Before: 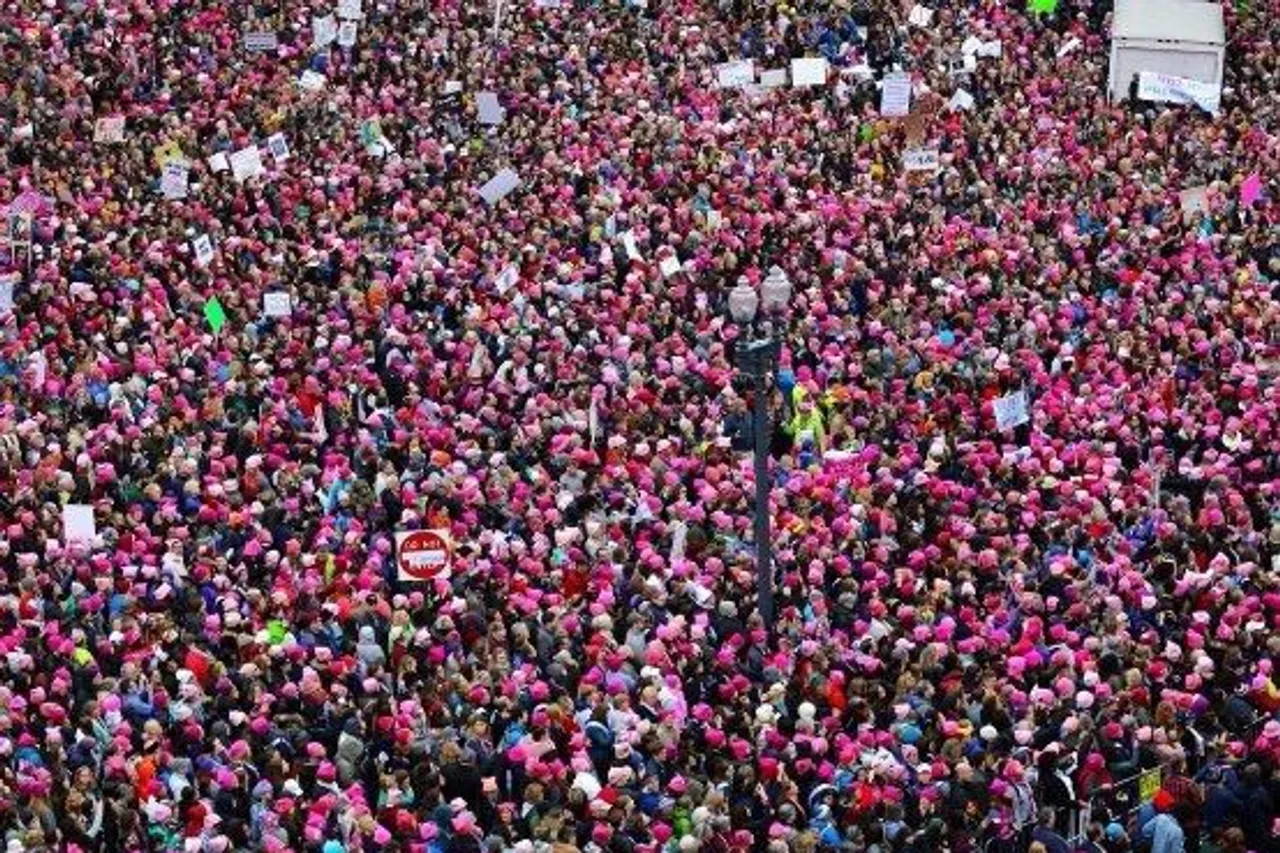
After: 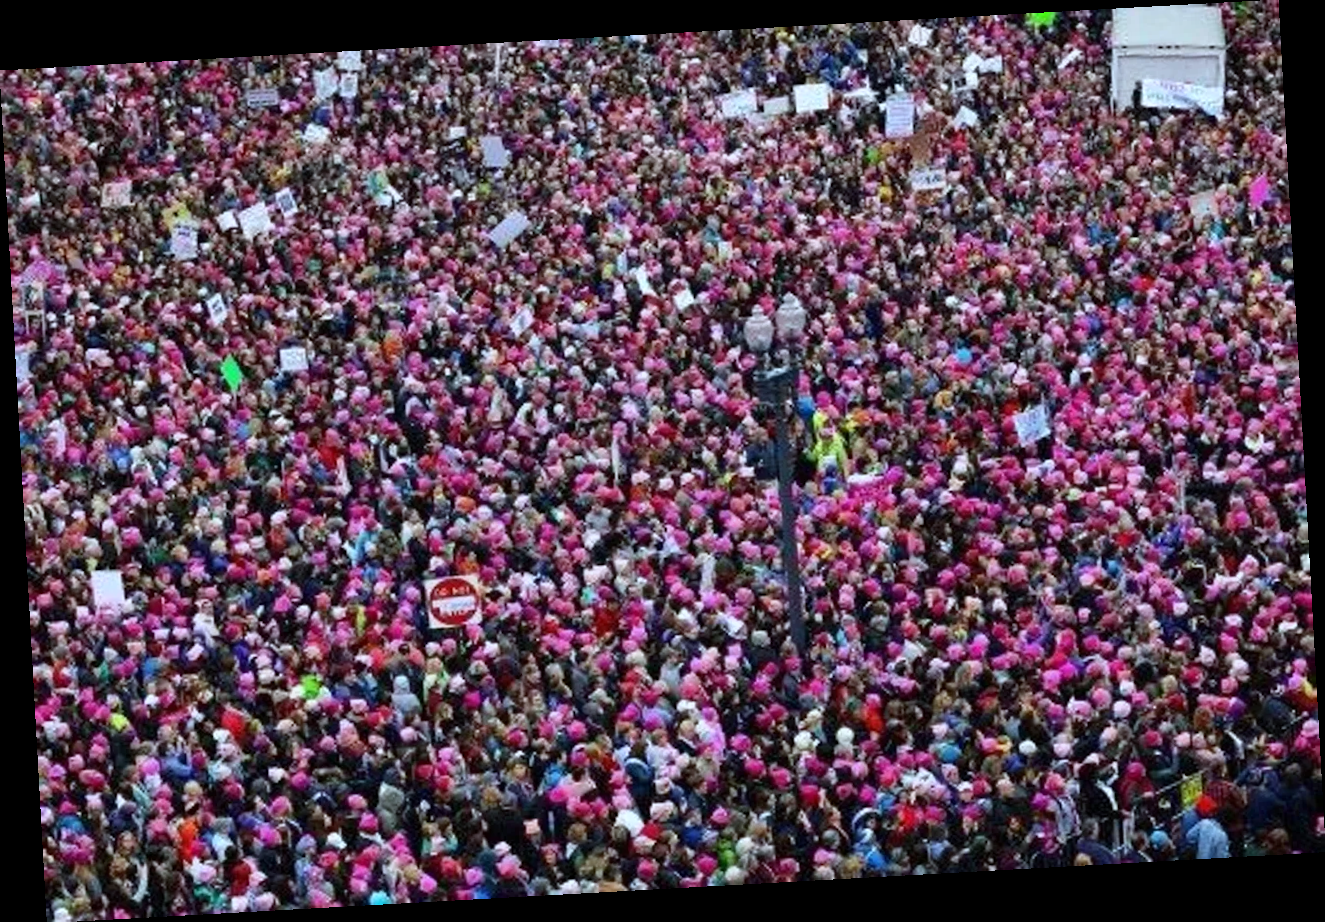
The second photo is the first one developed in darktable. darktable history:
rotate and perspective: rotation -3.18°, automatic cropping off
white balance: red 0.925, blue 1.046
